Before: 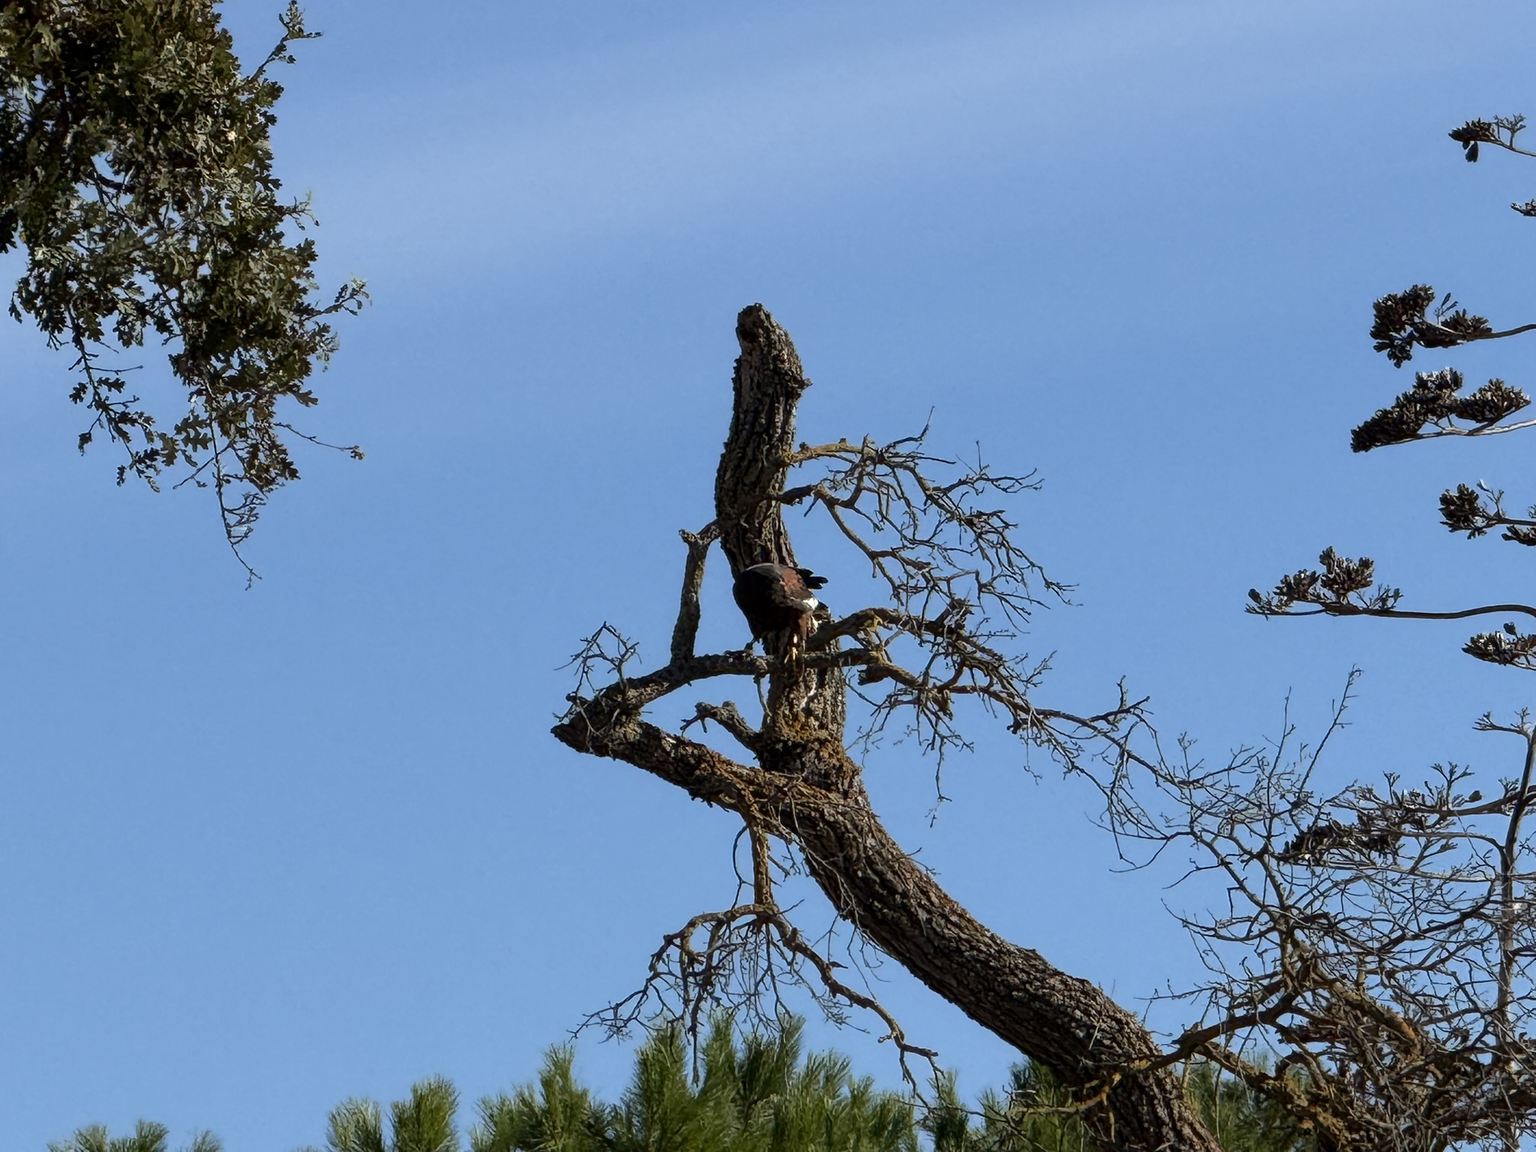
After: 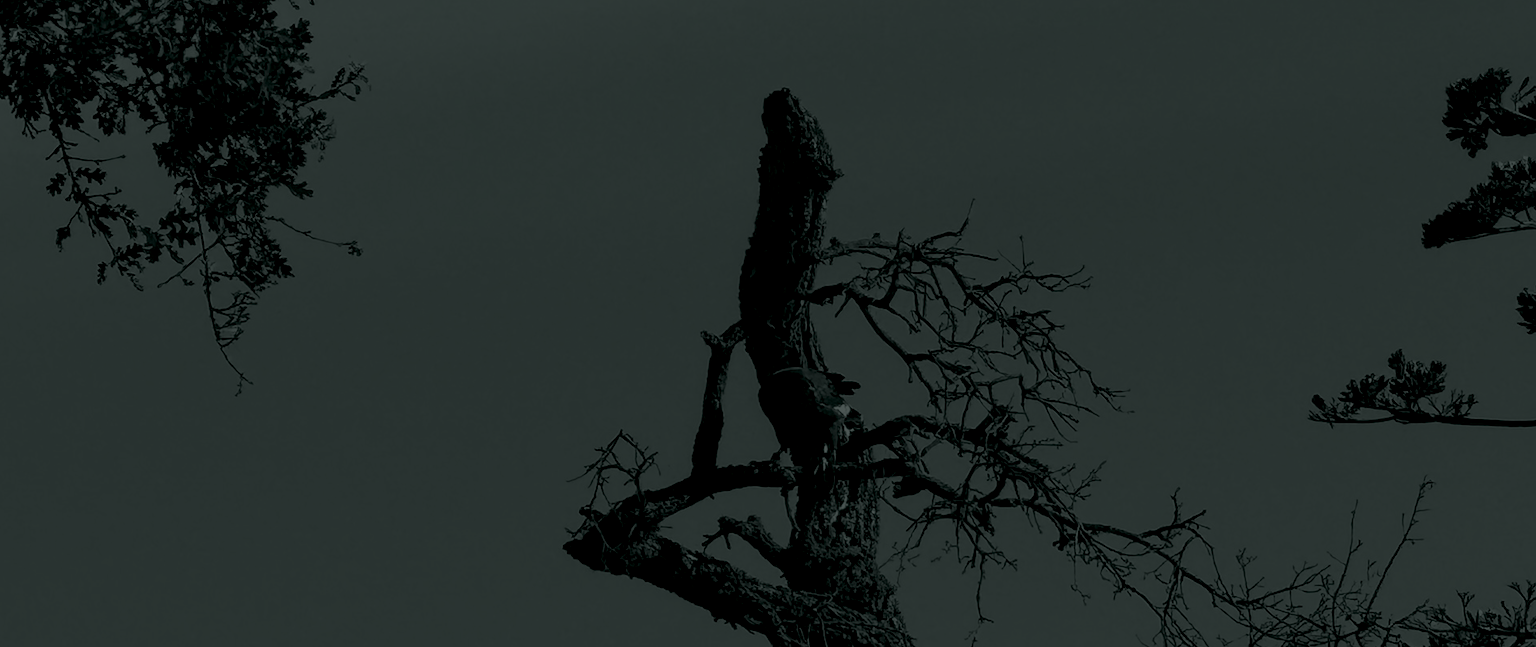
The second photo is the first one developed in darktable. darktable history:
colorize: hue 90°, saturation 19%, lightness 1.59%, version 1
color balance rgb: global offset › luminance -0.5%, perceptual saturation grading › highlights -17.77%, perceptual saturation grading › mid-tones 33.1%, perceptual saturation grading › shadows 50.52%, perceptual brilliance grading › highlights 10.8%, perceptual brilliance grading › shadows -10.8%, global vibrance 24.22%, contrast -25%
crop: left 1.744%, top 19.225%, right 5.069%, bottom 28.357%
